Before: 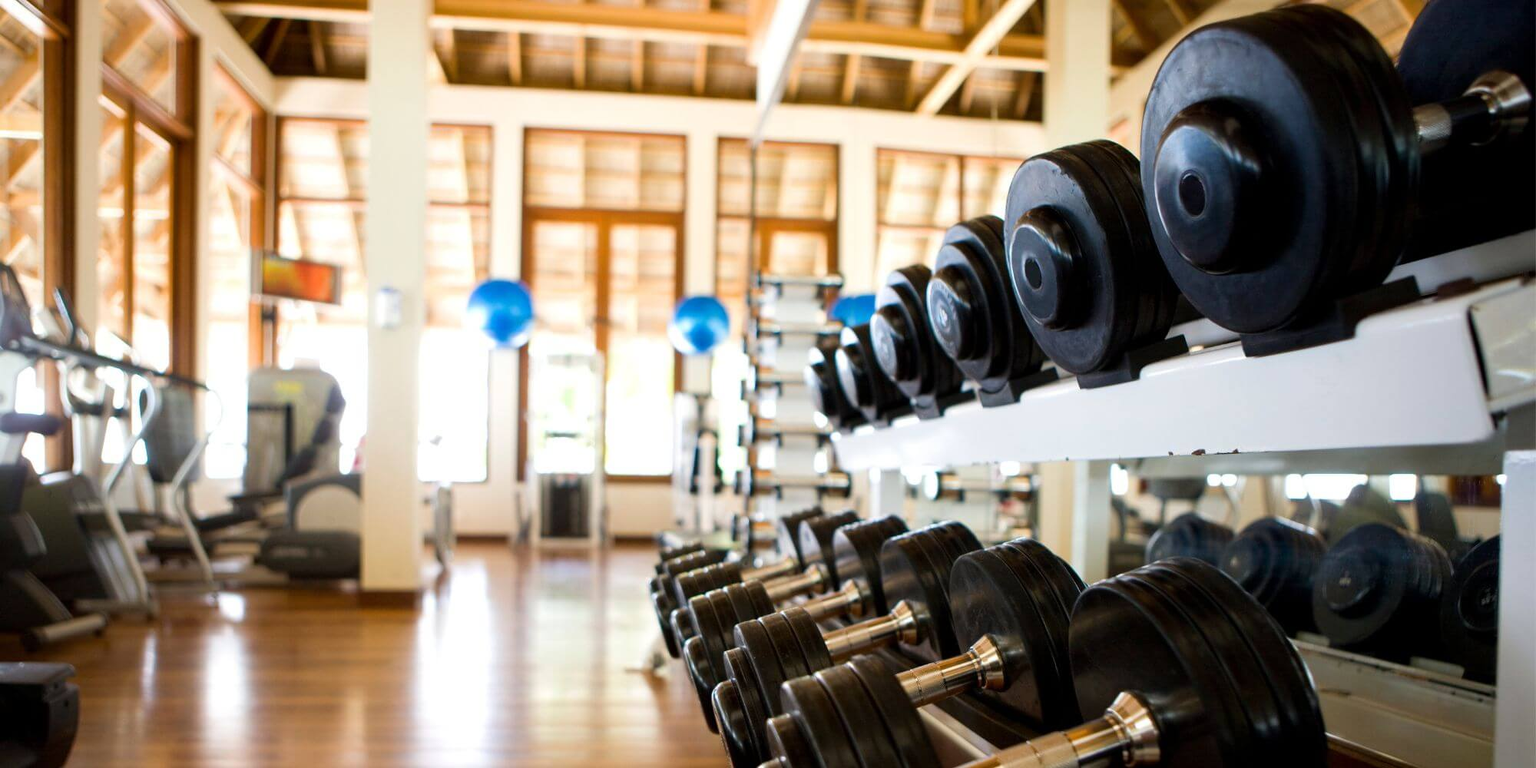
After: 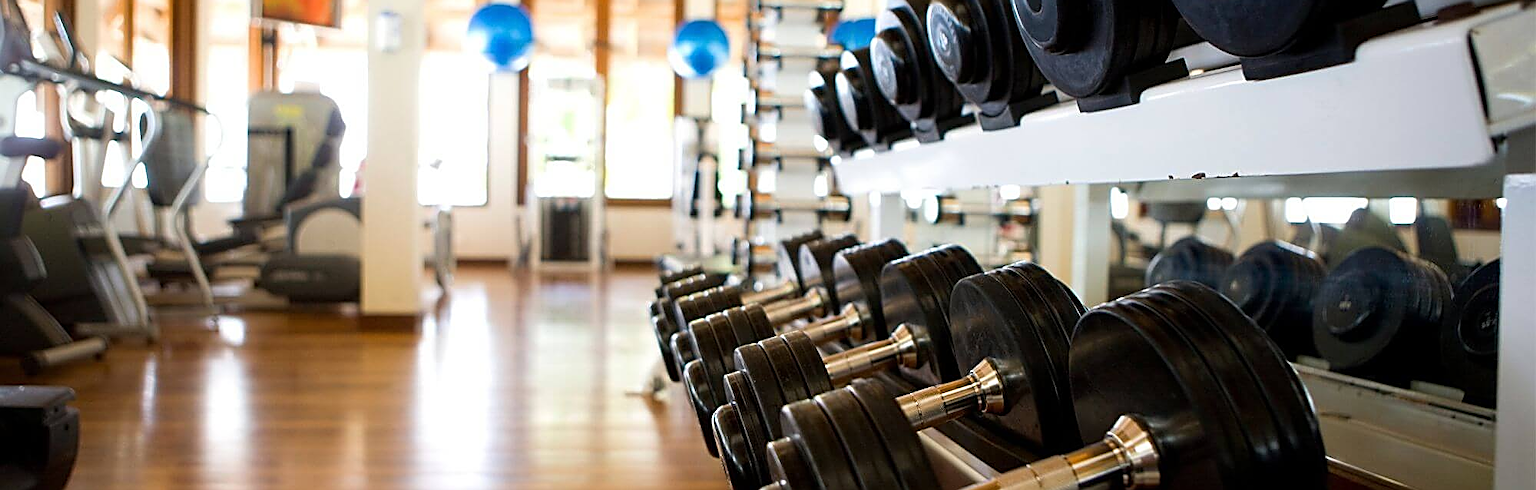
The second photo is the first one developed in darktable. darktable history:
crop and rotate: top 36.021%
sharpen: amount 0.988
